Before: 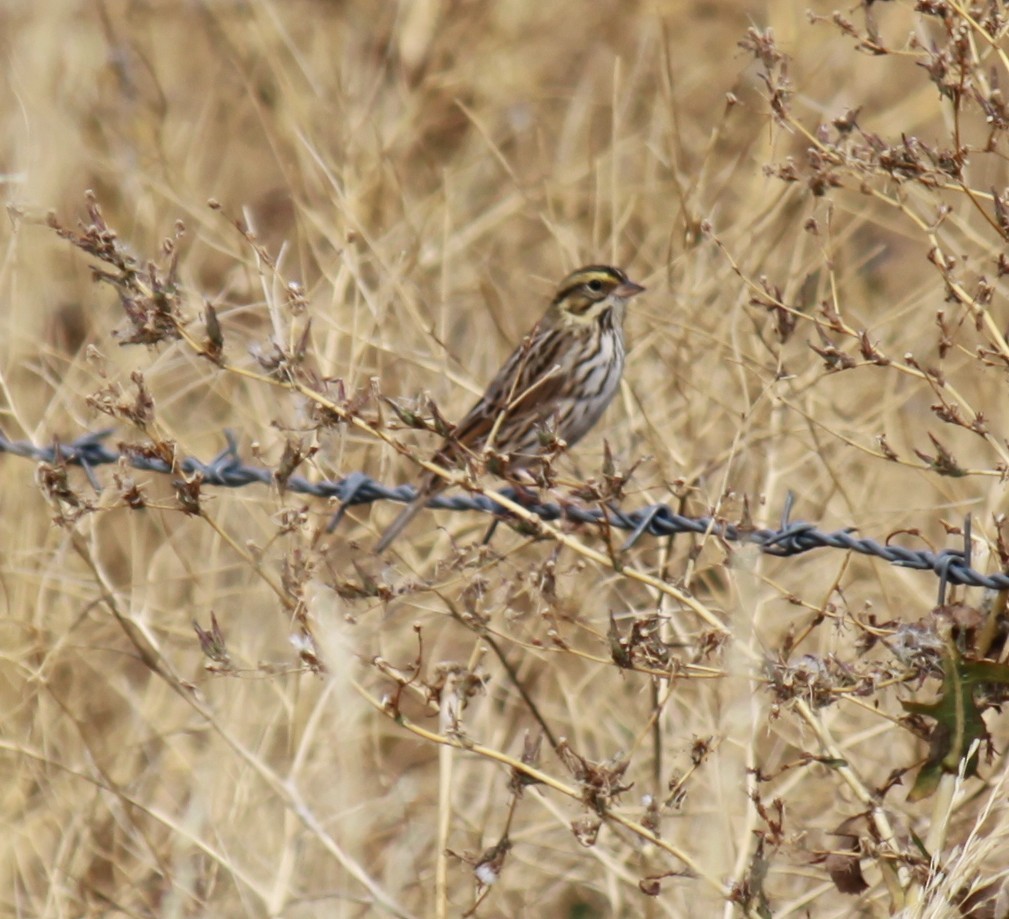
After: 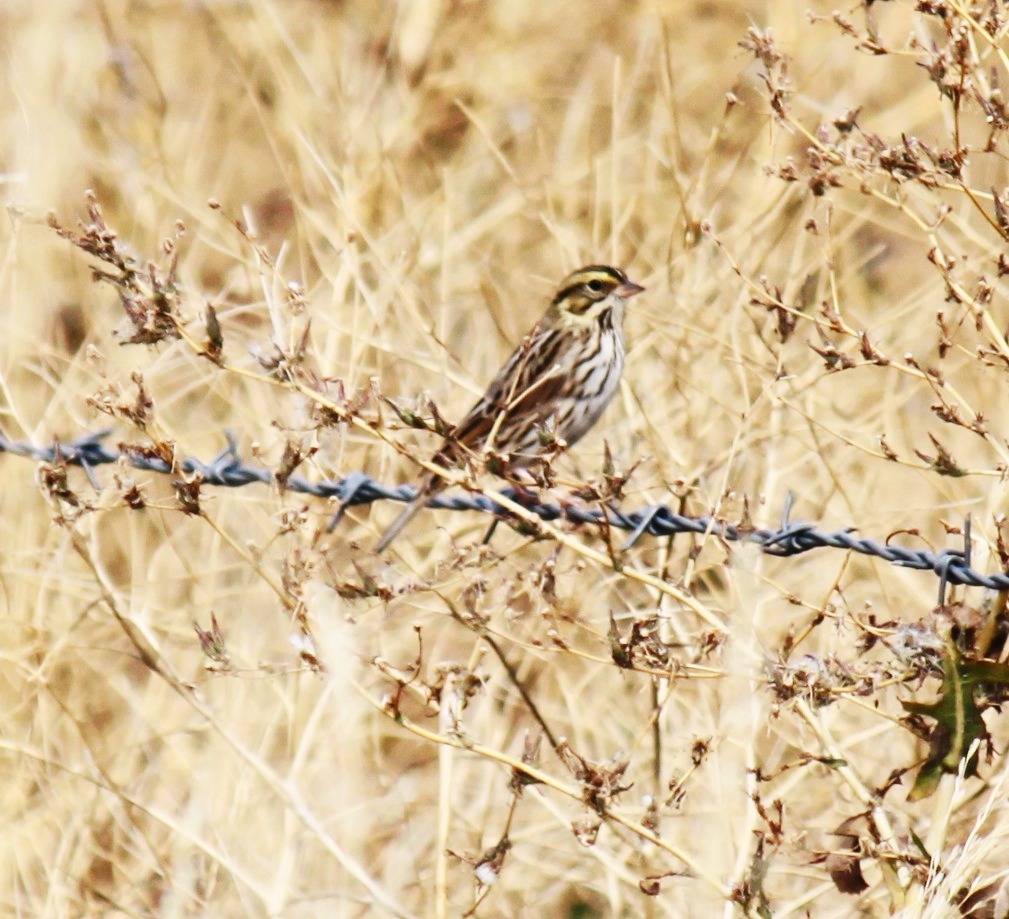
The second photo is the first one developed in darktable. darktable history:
base curve: curves: ch0 [(0, 0) (0.032, 0.025) (0.121, 0.166) (0.206, 0.329) (0.605, 0.79) (1, 1)], preserve colors none
contrast brightness saturation: contrast 0.15, brightness 0.05
